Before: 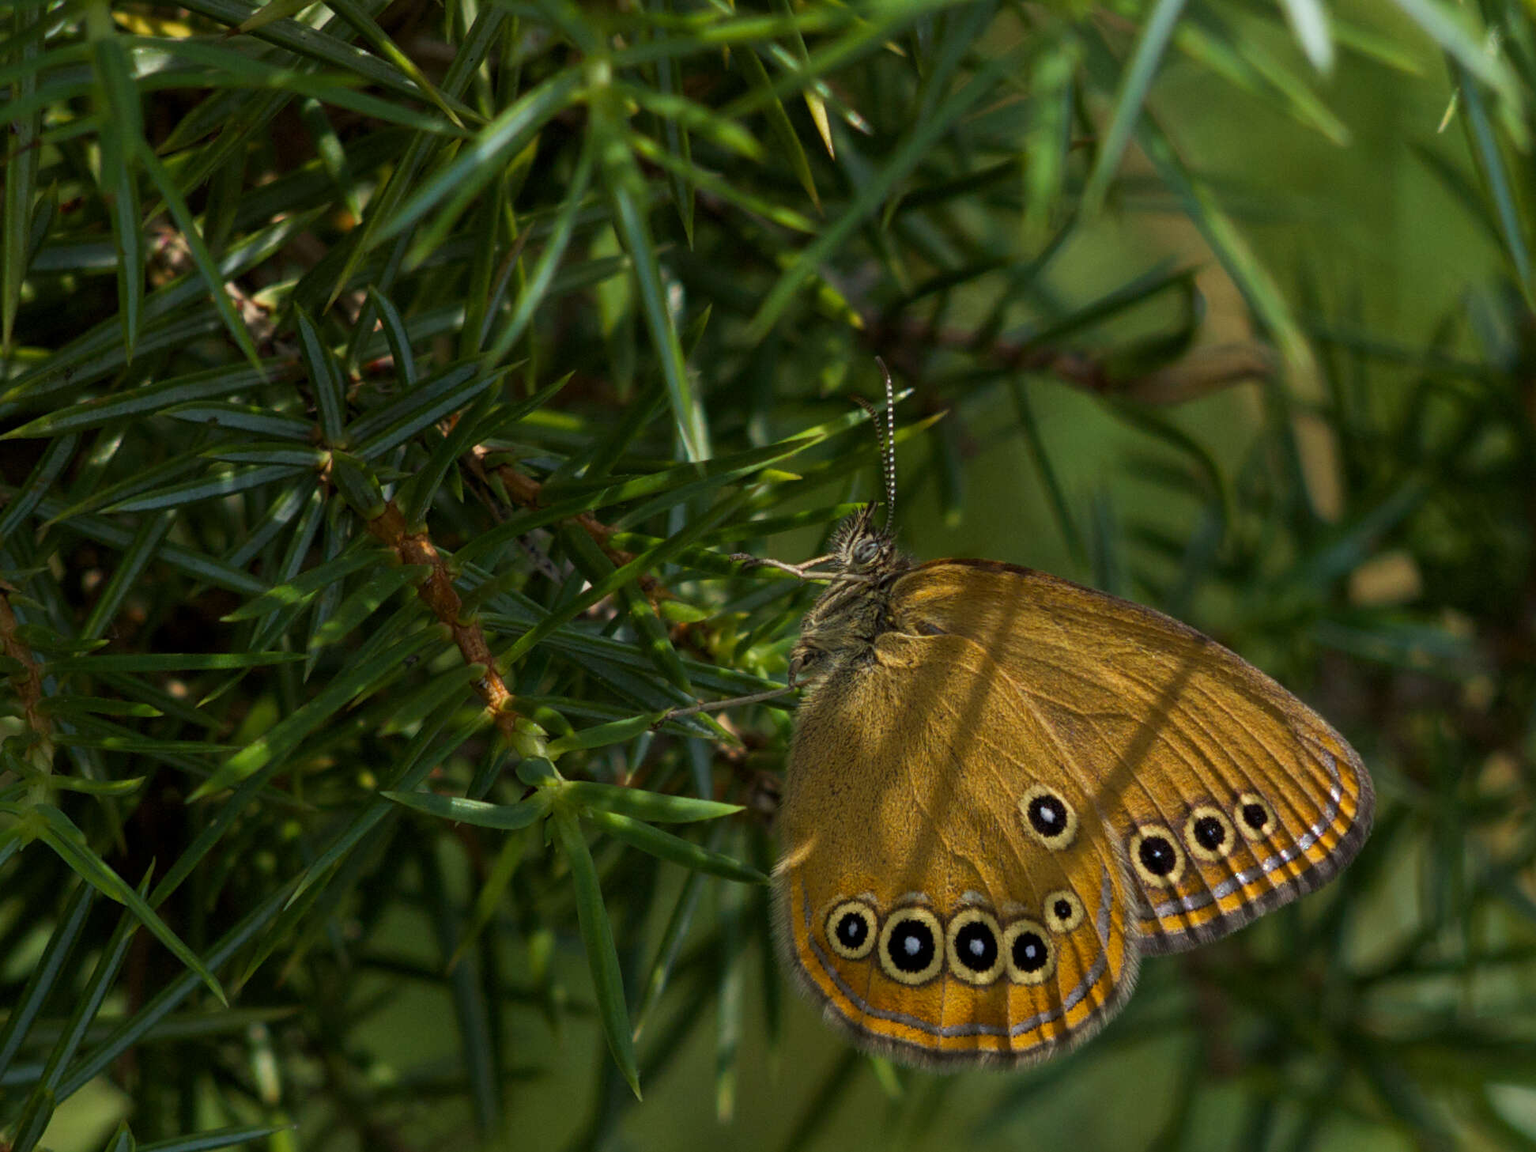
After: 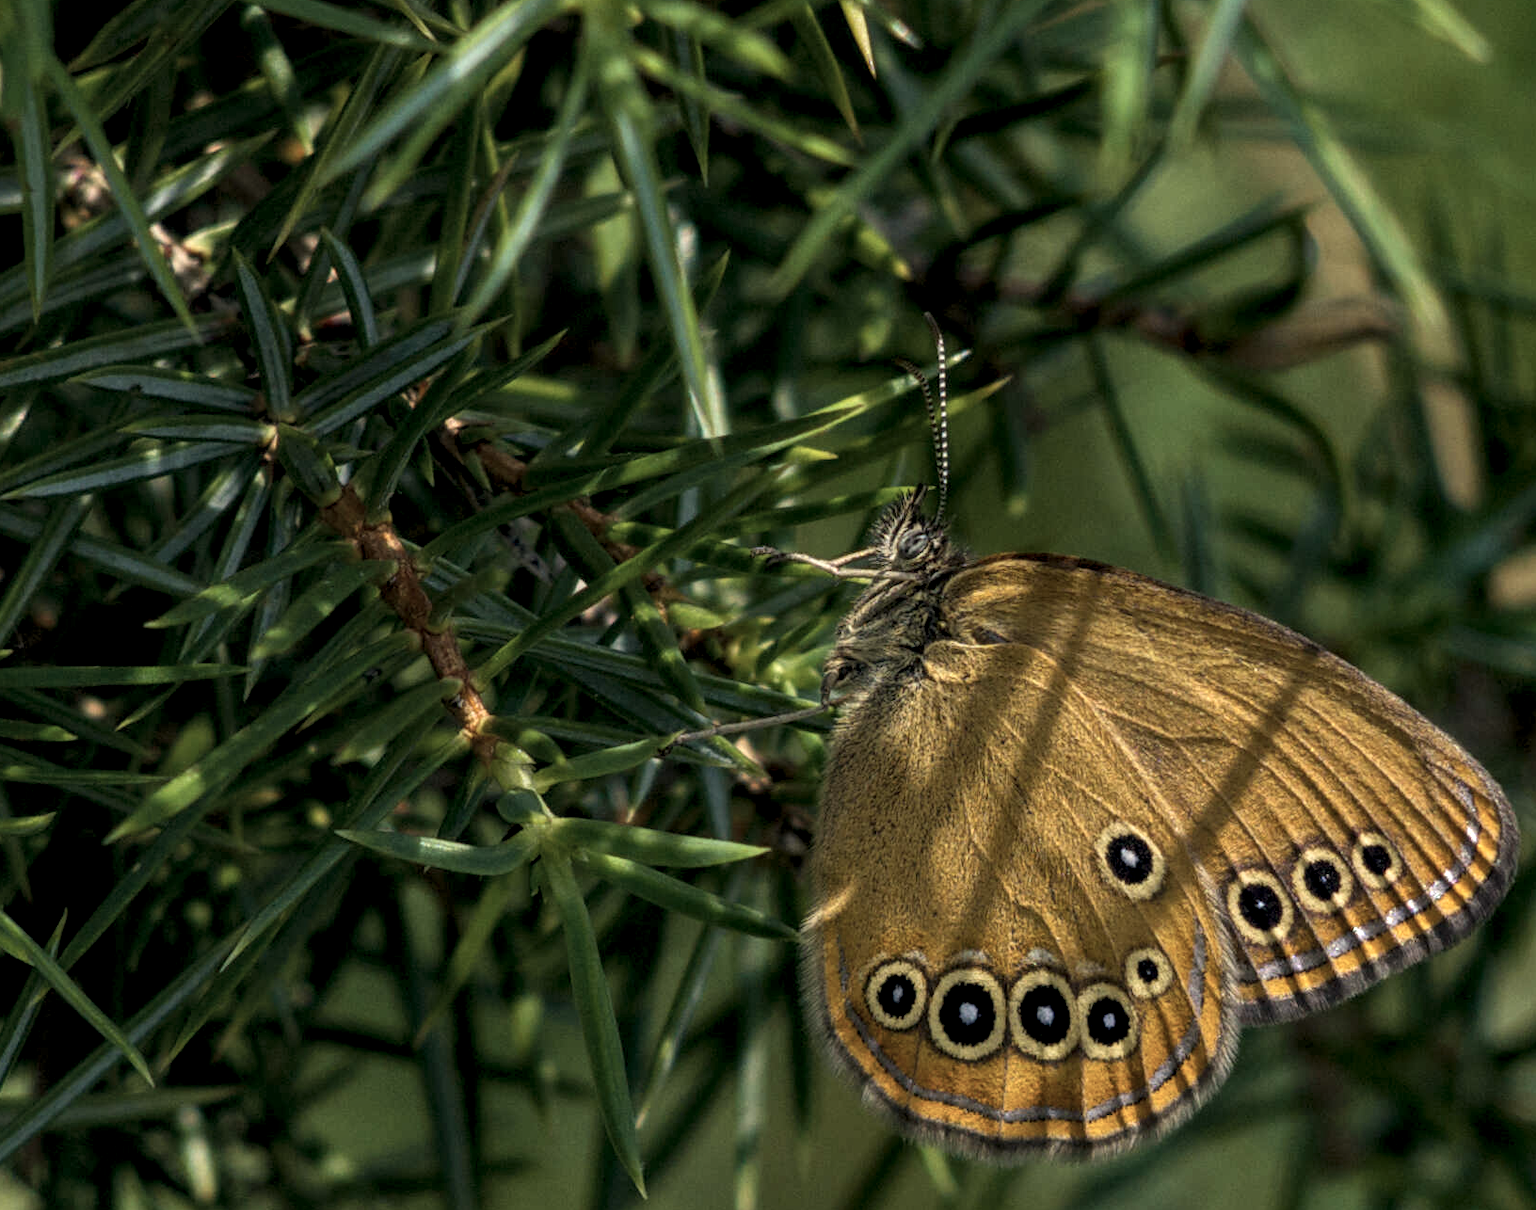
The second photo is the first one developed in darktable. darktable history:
color correction: highlights a* 2.75, highlights b* 5, shadows a* -2.04, shadows b* -4.84, saturation 0.8
crop: left 6.446%, top 8.188%, right 9.538%, bottom 3.548%
local contrast: detail 160%
